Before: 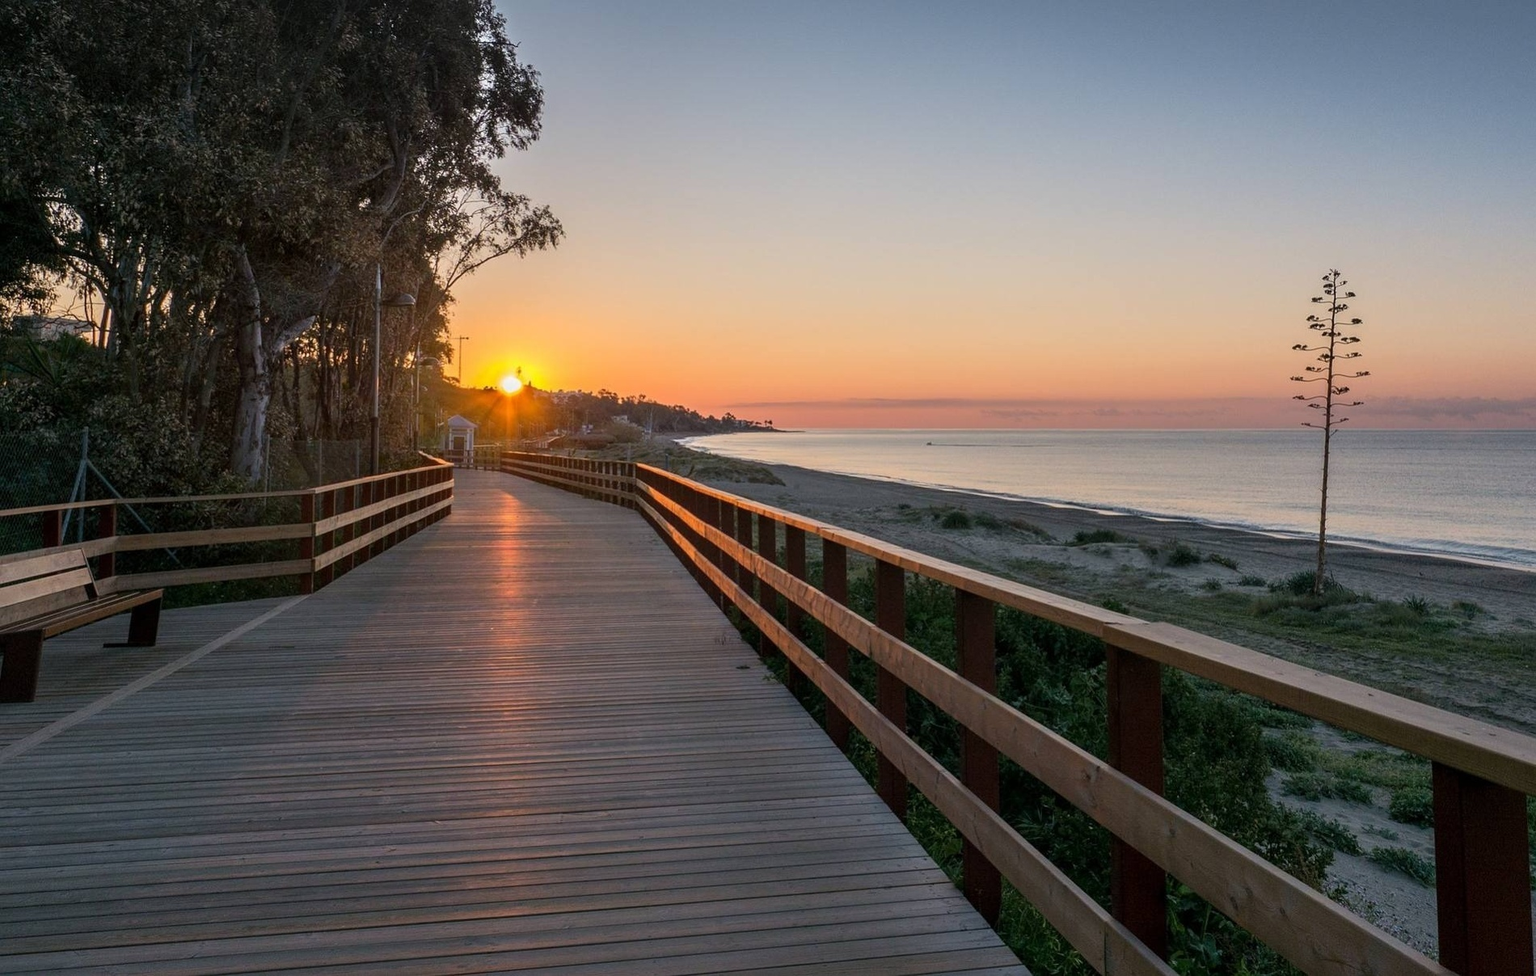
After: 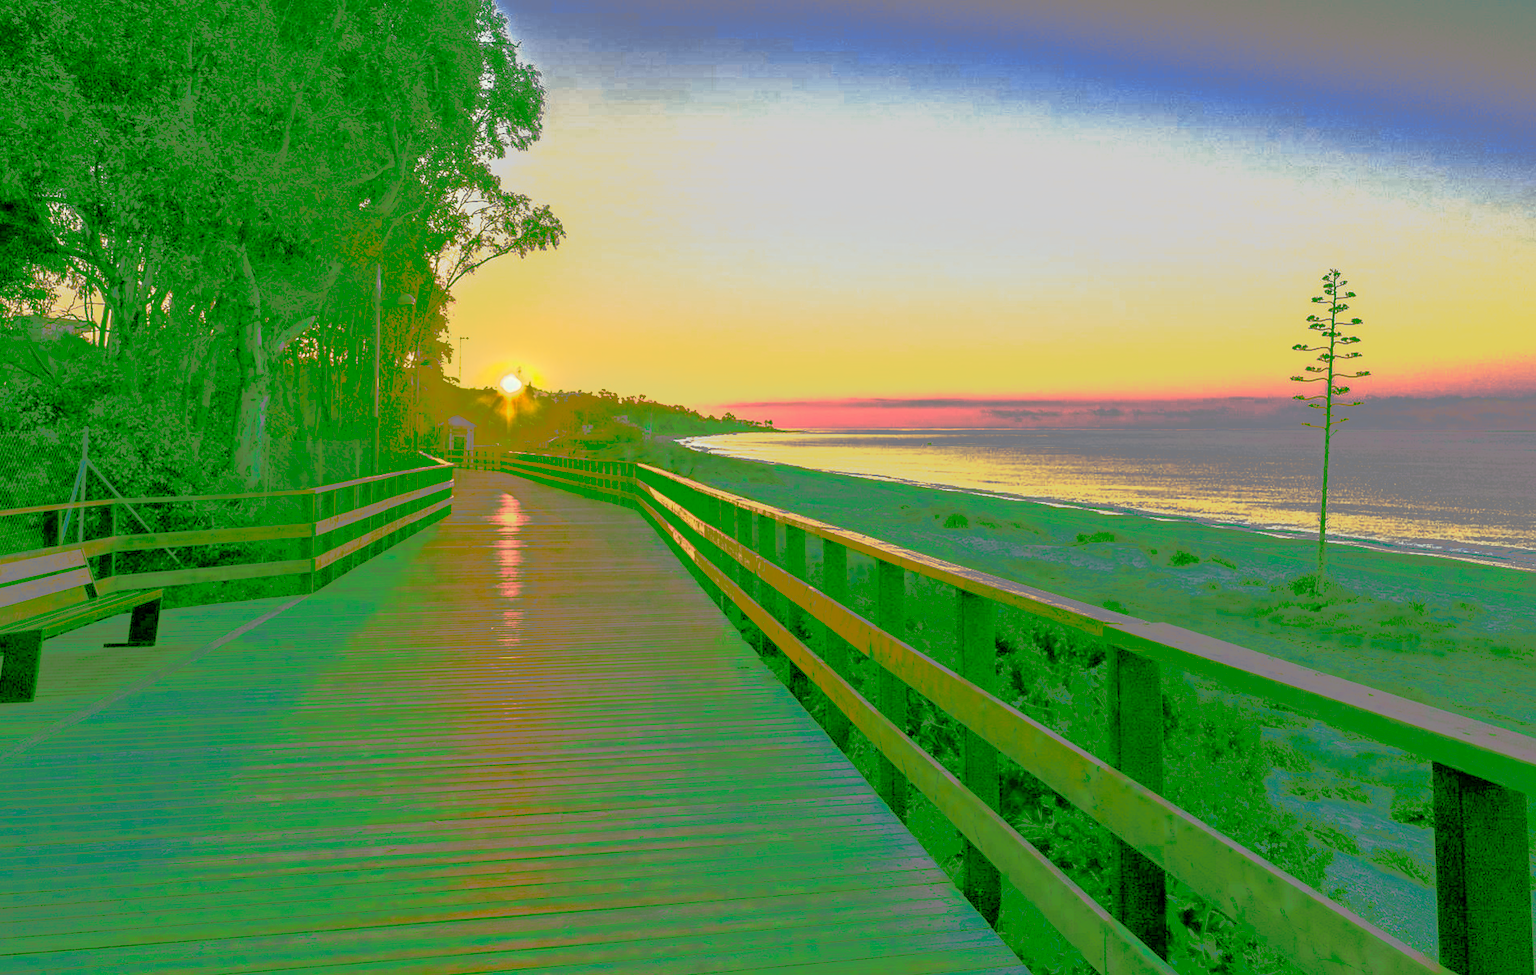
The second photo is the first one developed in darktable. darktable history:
tone curve: curves: ch0 [(0, 0) (0.003, 0.011) (0.011, 0.043) (0.025, 0.133) (0.044, 0.226) (0.069, 0.303) (0.1, 0.371) (0.136, 0.429) (0.177, 0.482) (0.224, 0.516) (0.277, 0.539) (0.335, 0.535) (0.399, 0.517) (0.468, 0.498) (0.543, 0.523) (0.623, 0.655) (0.709, 0.83) (0.801, 0.827) (0.898, 0.89) (1, 1)], preserve colors none
color look up table: target L [94.44, 93.17, 93.6, 89.6, 87.05, 68.68, 65.87, 66.23, 57.86, 19.65, 18.67, 50.83, 200.23, 85.79, 83.37, 70.73, 61.89, 59.68, 39.67, 62.84, 47.56, 3.242, 2.336, 0, 95.7, 87.47, 83.49, 72.7, 63.51, 68.95, 70.57, 58.49, 58.26, 22.68, 61.25, 36.7, 52.22, 50.91, 9.157, 51.69, 50.27, 50.95, 3.667, 5.075, 79.28, 68.12, 77.4, 20.93, 19.37], target a [-8.69, -24.06, -10.73, -67.87, -79.91, -11.69, -25.95, -32.03, 3.971, -15.13, -28.56, -108.13, 0, 7.55, 0.006, 45.04, 11.96, 10.89, 93.45, 11.76, -100.36, 9.671, 7.109, 0, 5.133, 9.215, 4.003, 54.21, 0.898, 47.27, 57.36, 14.8, 12.28, 29.47, 5.359, 89.86, -84.53, -101.89, 73.39, -90.85, -87.59, -103.61, 37.07, -4.893, -48.98, -10.59, -51.07, 1.048, -3.181], target b [56.55, 47.75, 140.89, 123.61, 43.96, 10.34, 10.54, 99.5, 92.16, 9.147, 25.92, 78.25, 0, 47.06, 32.08, 15.37, 97.49, 83.02, 64.06, 79.2, 75.22, 4.579, -2.904, 0, -3.784, -0.566, -21.11, -23.06, -0.686, 8.675, -25.95, -55.26, -4.746, -120.74, 68.36, 31.99, -10.45, 60.37, -146.31, -11.3, -22.8, 73.97, -89.16, -1.824, -15.89, -47.14, 12.54, -72.45, -66.13], num patches 49
